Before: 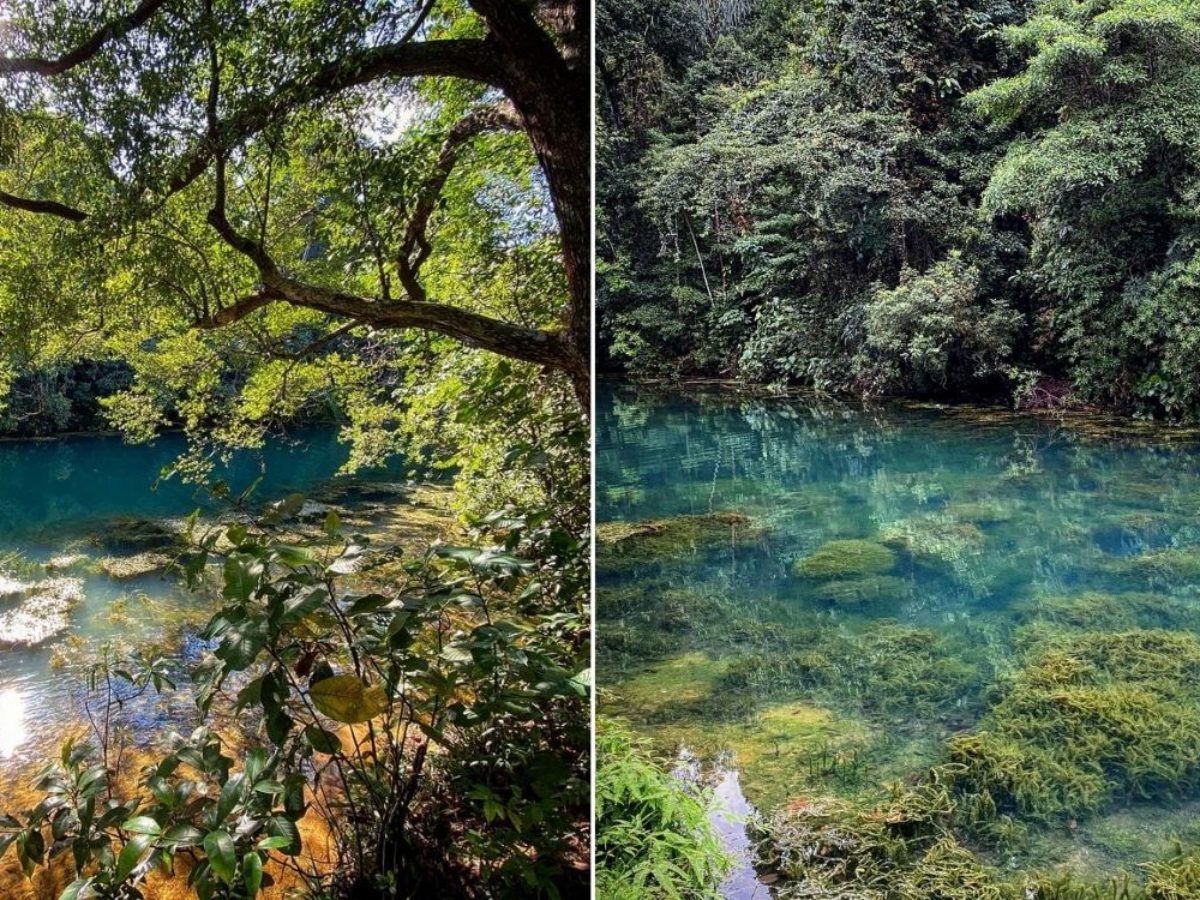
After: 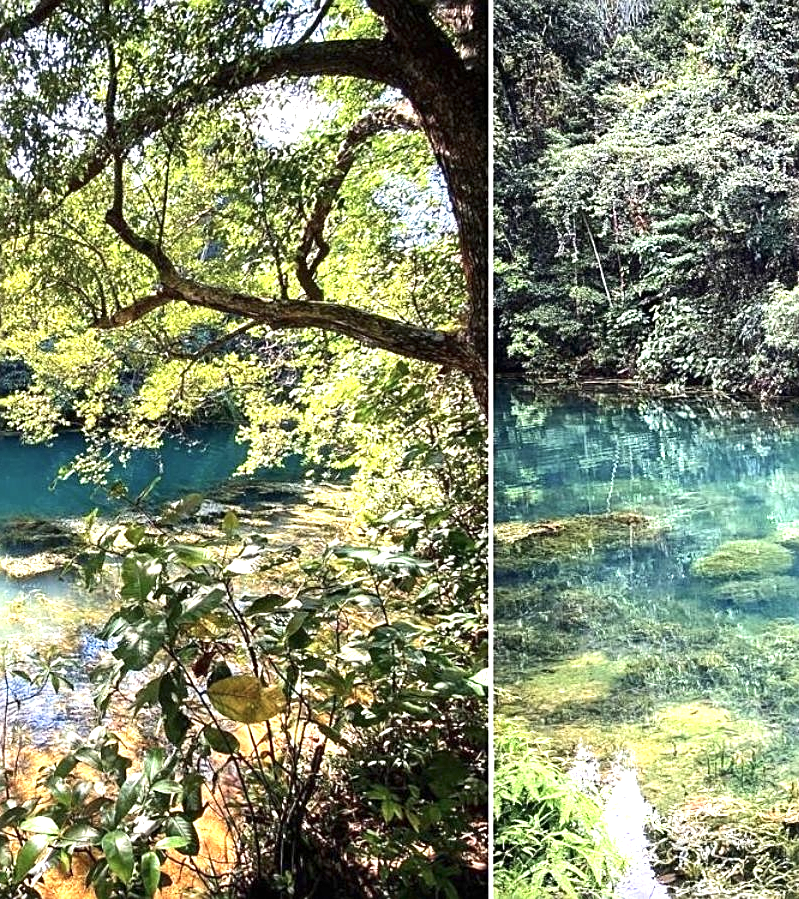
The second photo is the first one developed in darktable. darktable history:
sharpen: on, module defaults
exposure: black level correction 0, exposure 1.464 EV, compensate highlight preservation false
contrast brightness saturation: contrast 0.109, saturation -0.173
crop and rotate: left 8.528%, right 24.806%
